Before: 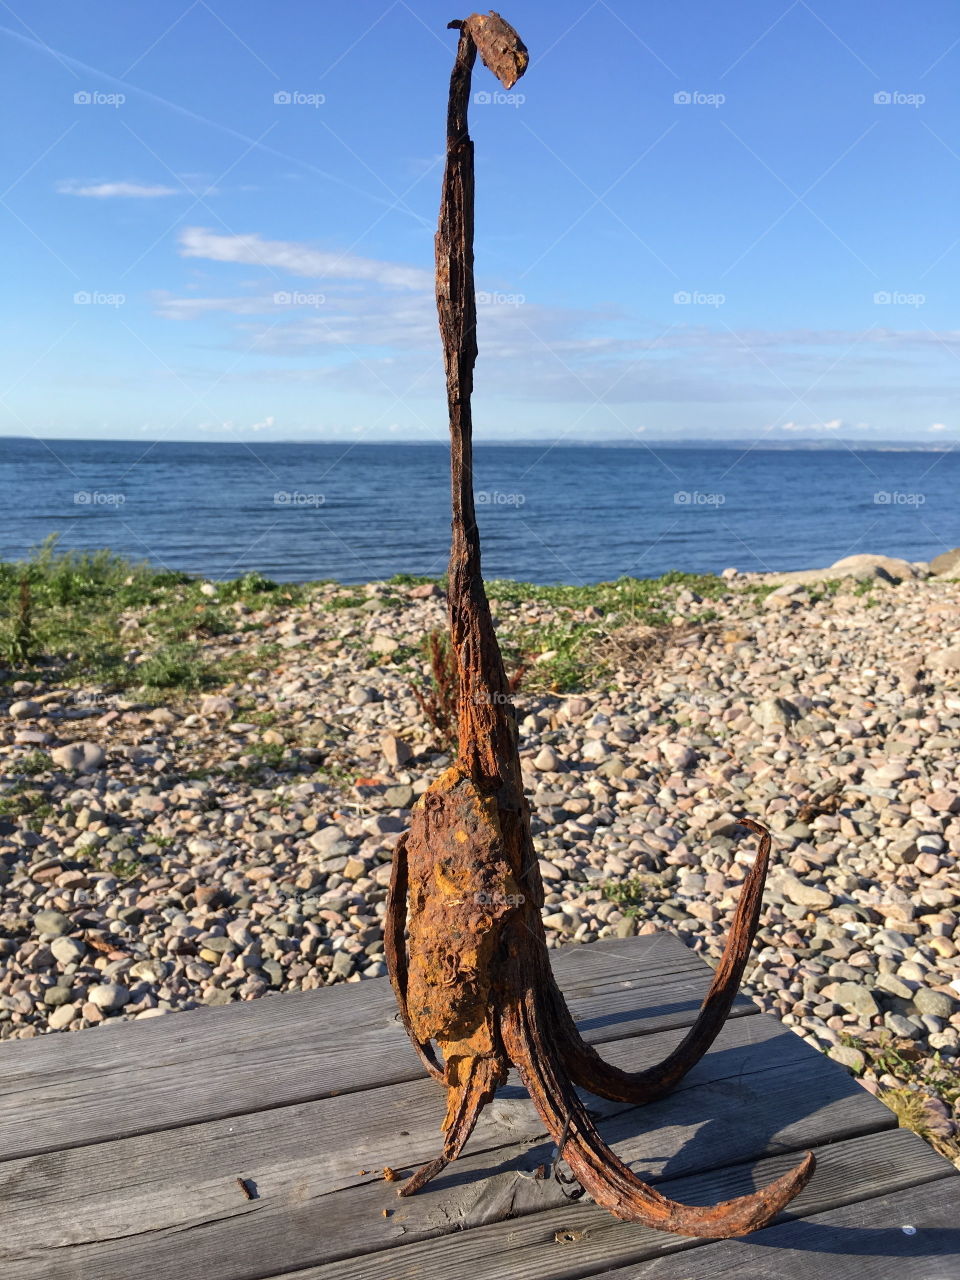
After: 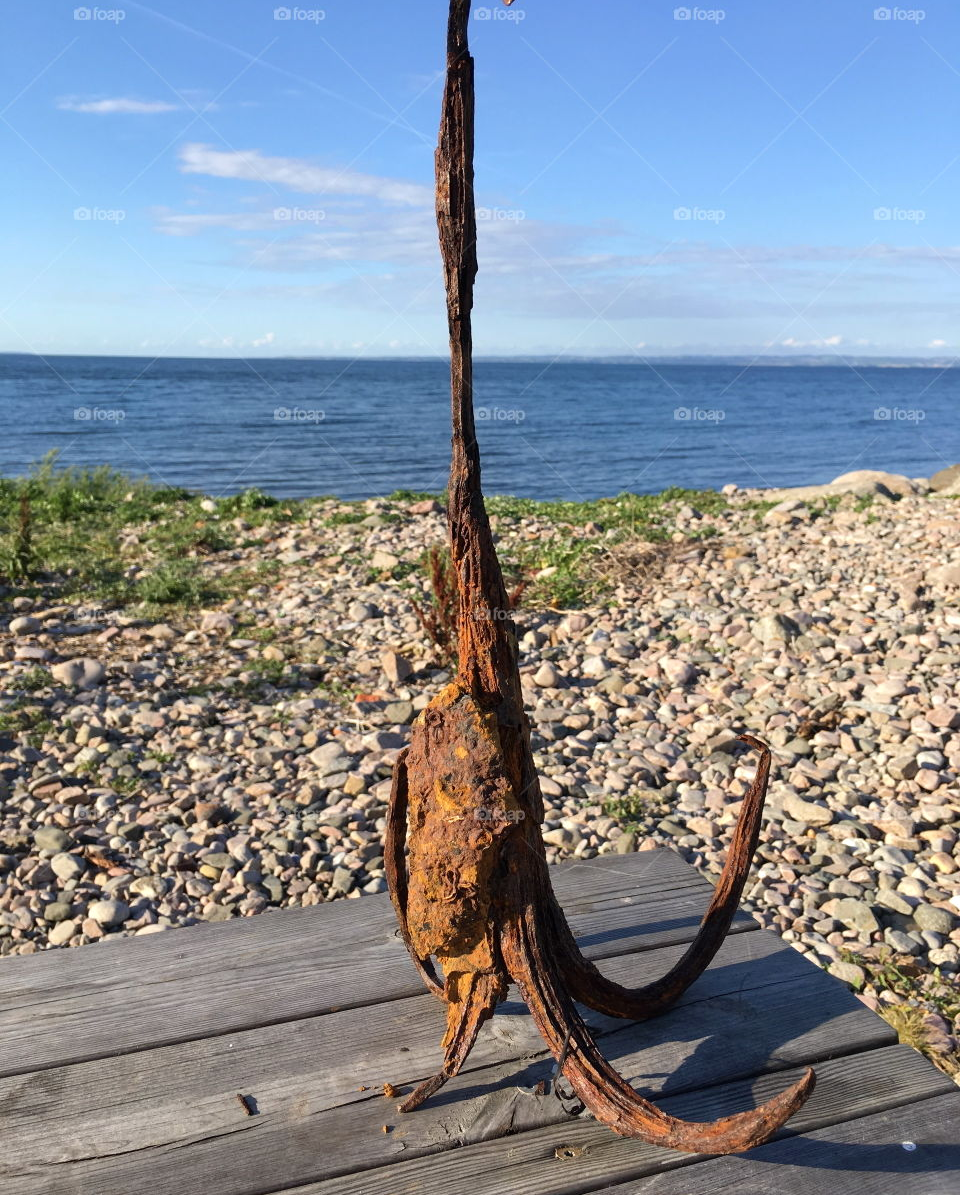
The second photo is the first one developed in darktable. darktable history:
crop and rotate: top 6.579%
levels: levels [0, 0.492, 0.984]
